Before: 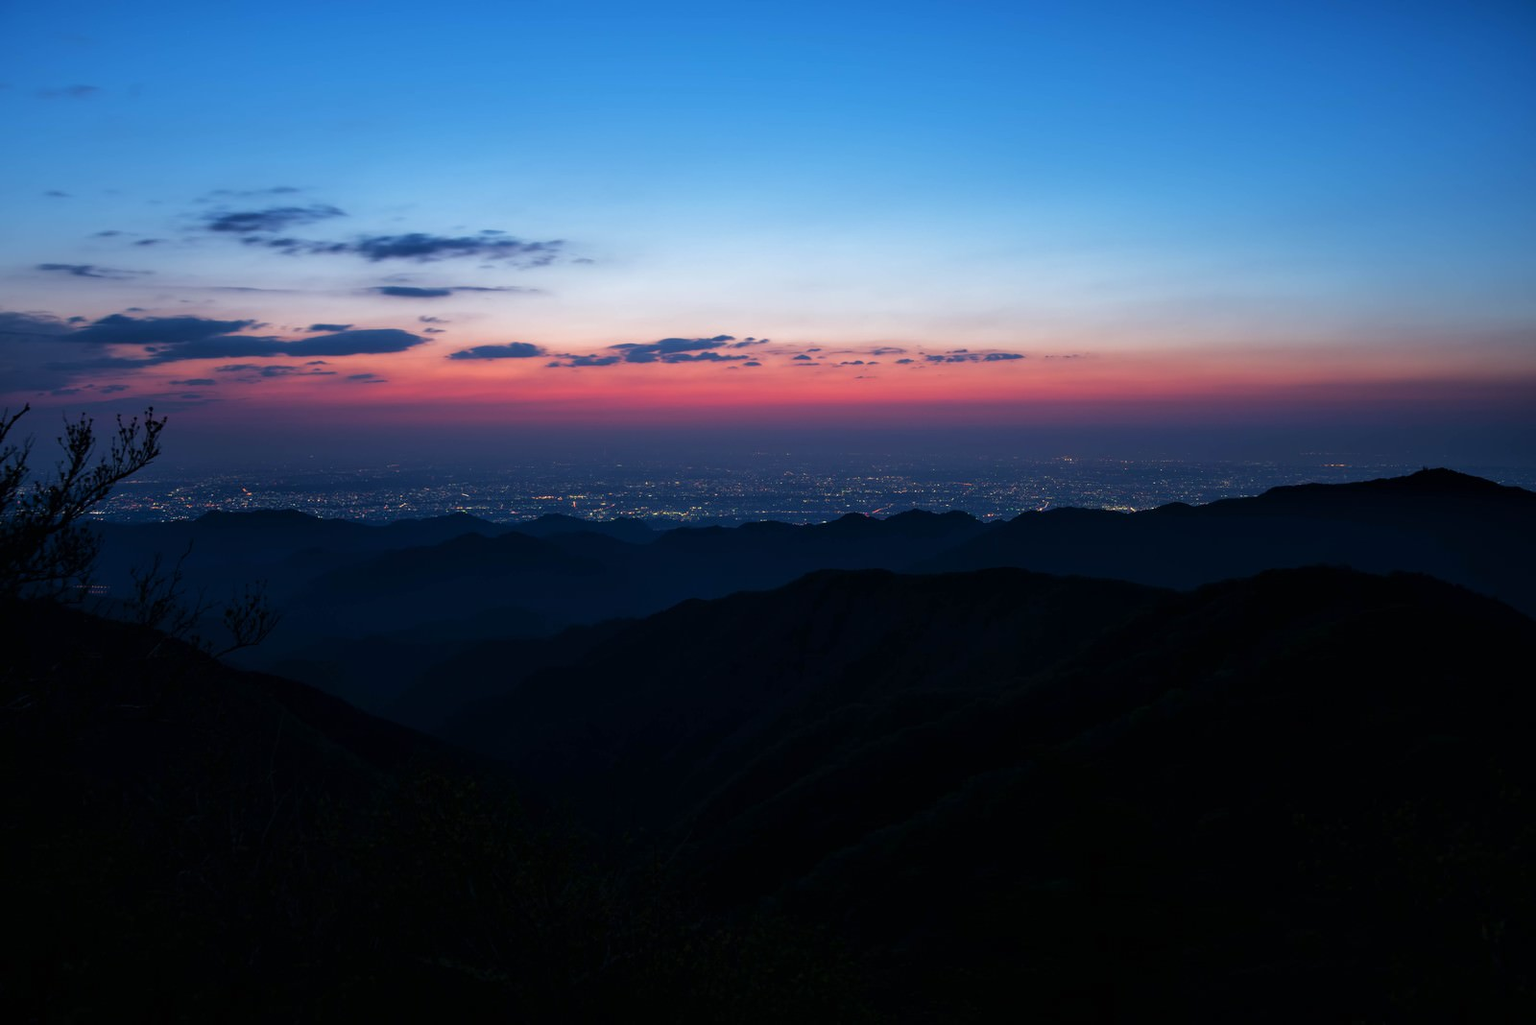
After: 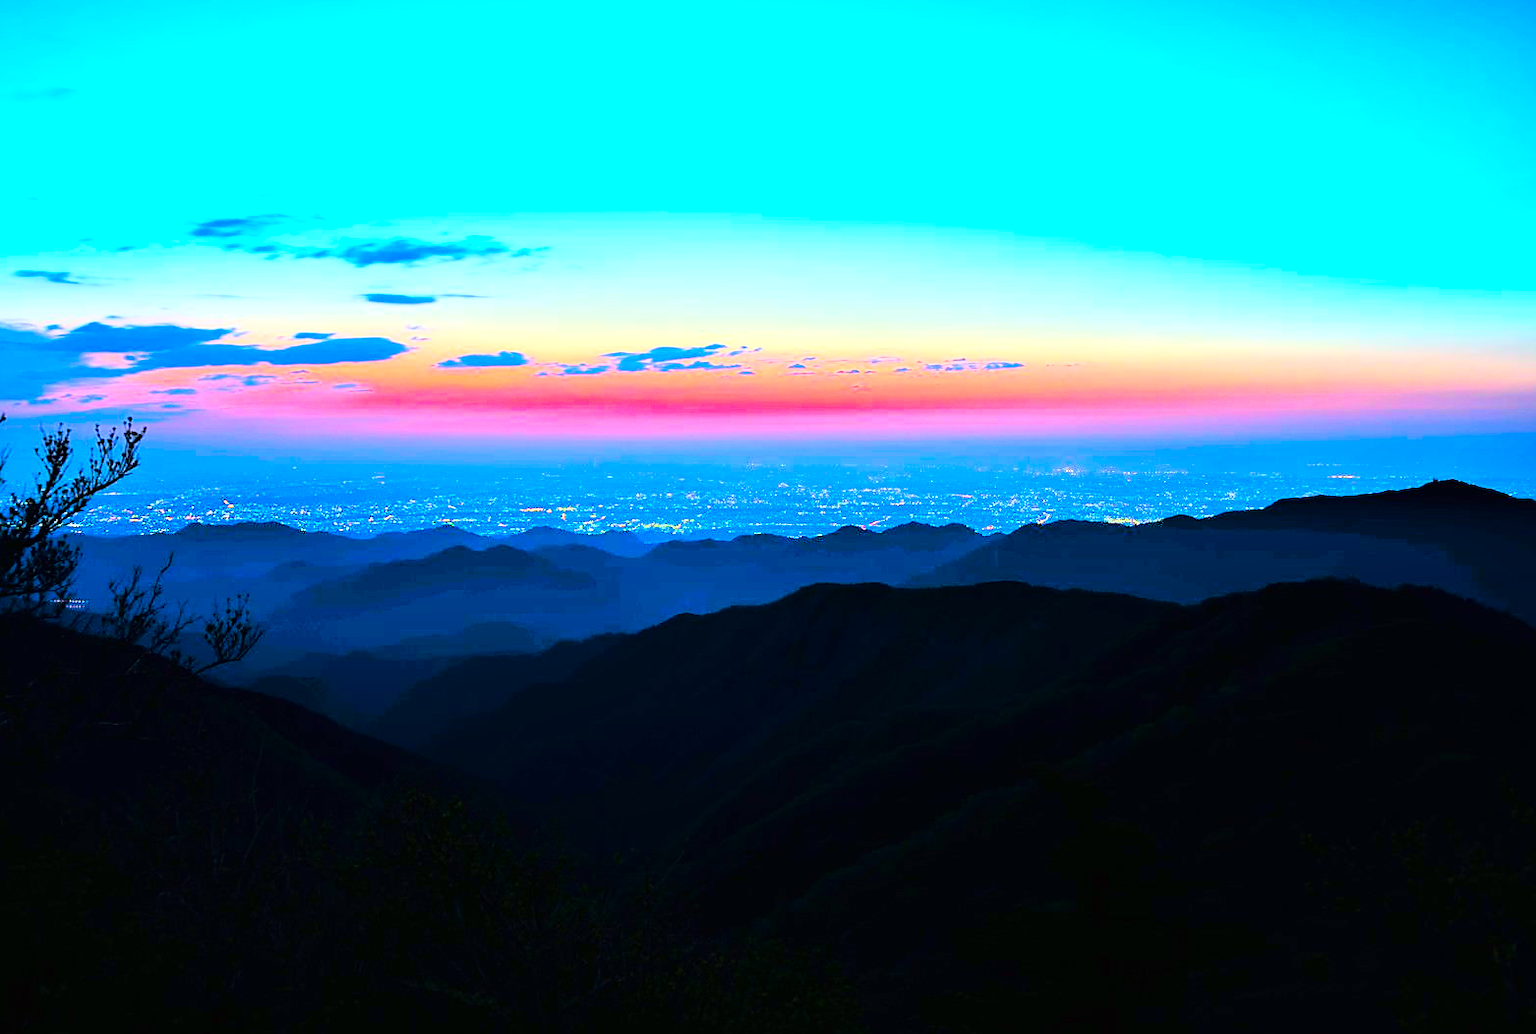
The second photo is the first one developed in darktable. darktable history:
exposure: black level correction 0, exposure 0.951 EV, compensate highlight preservation false
crop and rotate: left 1.591%, right 0.736%, bottom 1.465%
sharpen: on, module defaults
base curve: curves: ch0 [(0, 0) (0.012, 0.01) (0.073, 0.168) (0.31, 0.711) (0.645, 0.957) (1, 1)]
color correction: highlights a* -11.01, highlights b* 9.95, saturation 1.71
tone equalizer: -7 EV 0.164 EV, -6 EV 0.599 EV, -5 EV 1.17 EV, -4 EV 1.35 EV, -3 EV 1.15 EV, -2 EV 0.6 EV, -1 EV 0.155 EV, mask exposure compensation -0.486 EV
